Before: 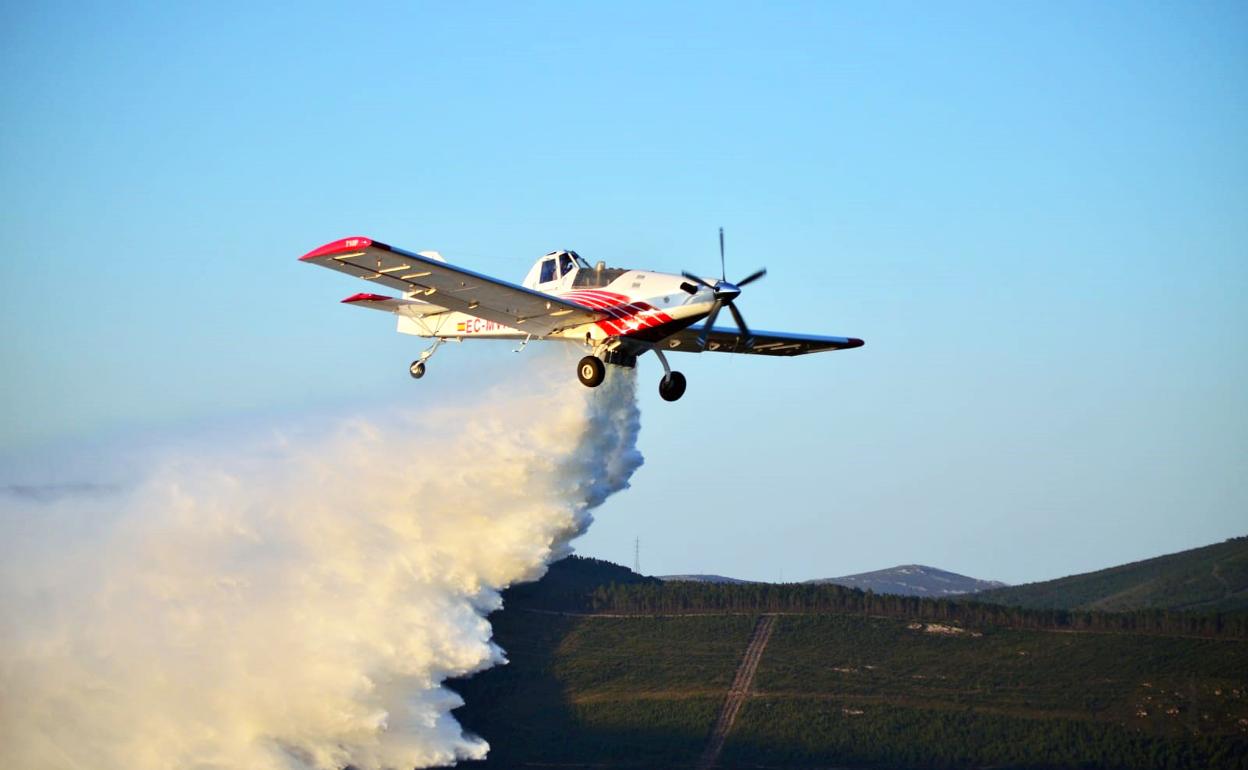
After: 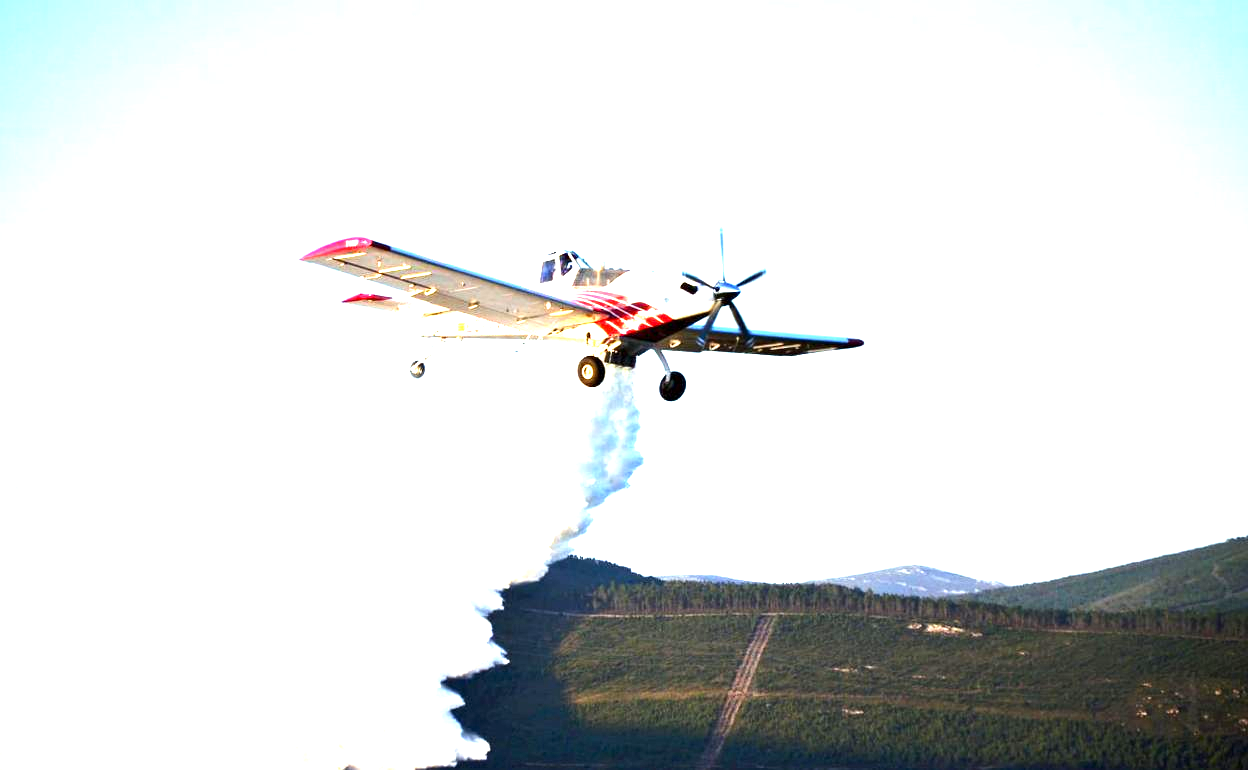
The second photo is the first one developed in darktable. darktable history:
tone equalizer: -8 EV -0.385 EV, -7 EV -0.401 EV, -6 EV -0.363 EV, -5 EV -0.26 EV, -3 EV 0.19 EV, -2 EV 0.309 EV, -1 EV 0.368 EV, +0 EV 0.388 EV, edges refinement/feathering 500, mask exposure compensation -1.57 EV, preserve details no
exposure: black level correction 0.001, exposure 1.732 EV, compensate highlight preservation false
